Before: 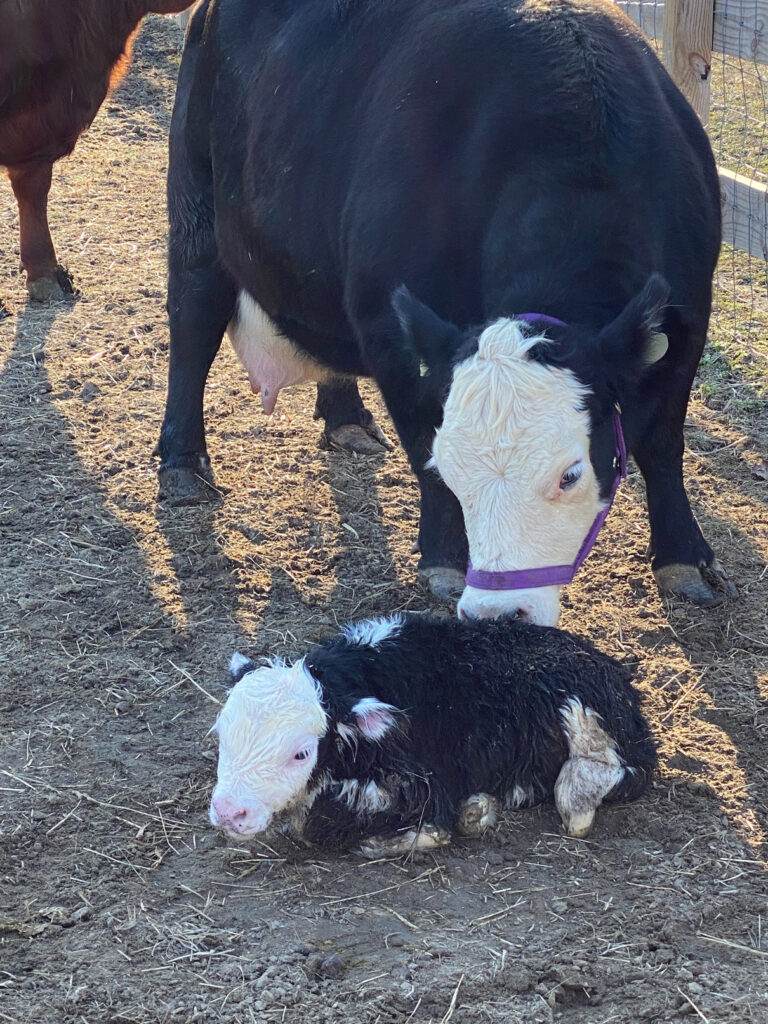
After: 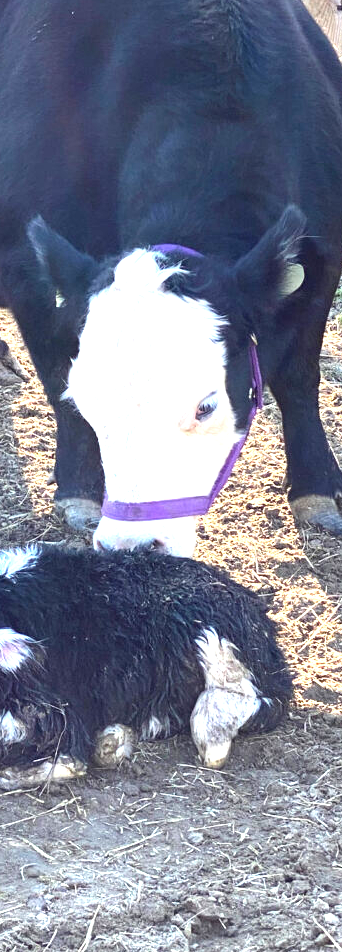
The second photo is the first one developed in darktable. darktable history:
exposure: black level correction 0, exposure 1.458 EV, compensate highlight preservation false
crop: left 47.509%, top 6.836%, right 7.899%
